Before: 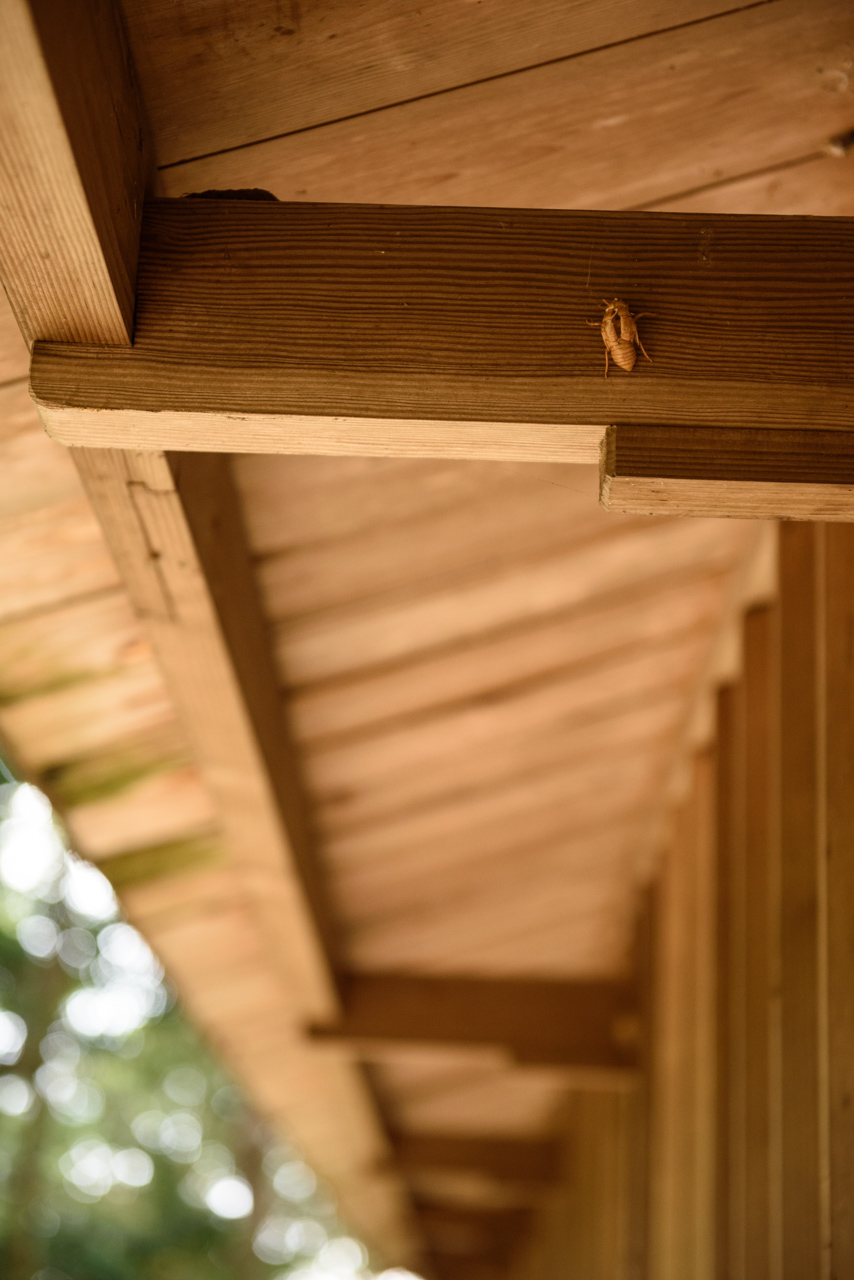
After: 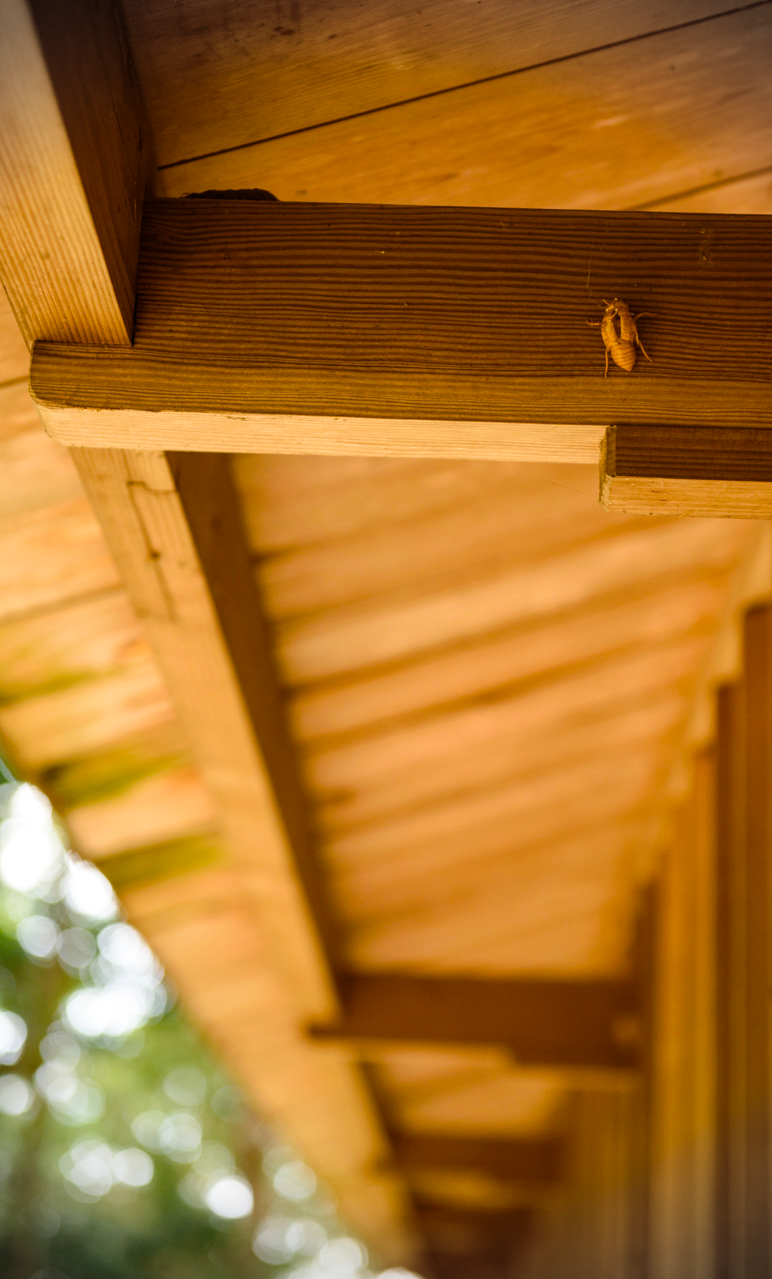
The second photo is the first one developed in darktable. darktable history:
color balance rgb: perceptual saturation grading › global saturation 25%, perceptual brilliance grading › mid-tones 10%, perceptual brilliance grading › shadows 15%, global vibrance 20%
crop: right 9.509%, bottom 0.031%
vignetting: fall-off start 88.03%, fall-off radius 24.9%
